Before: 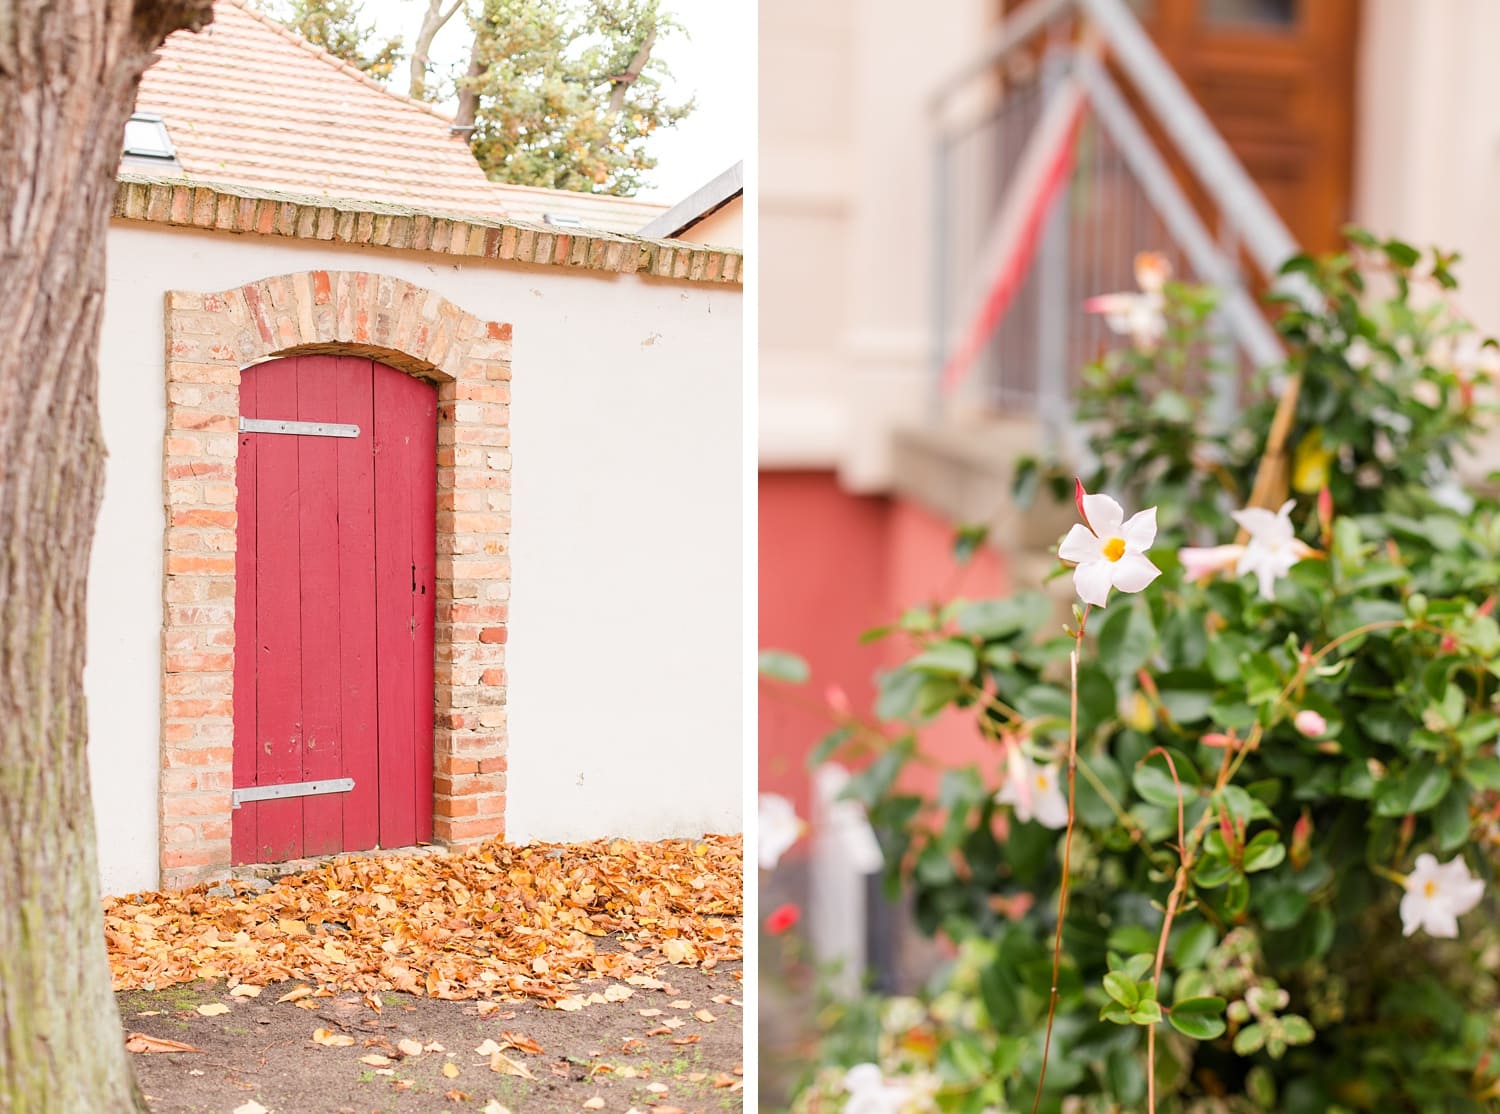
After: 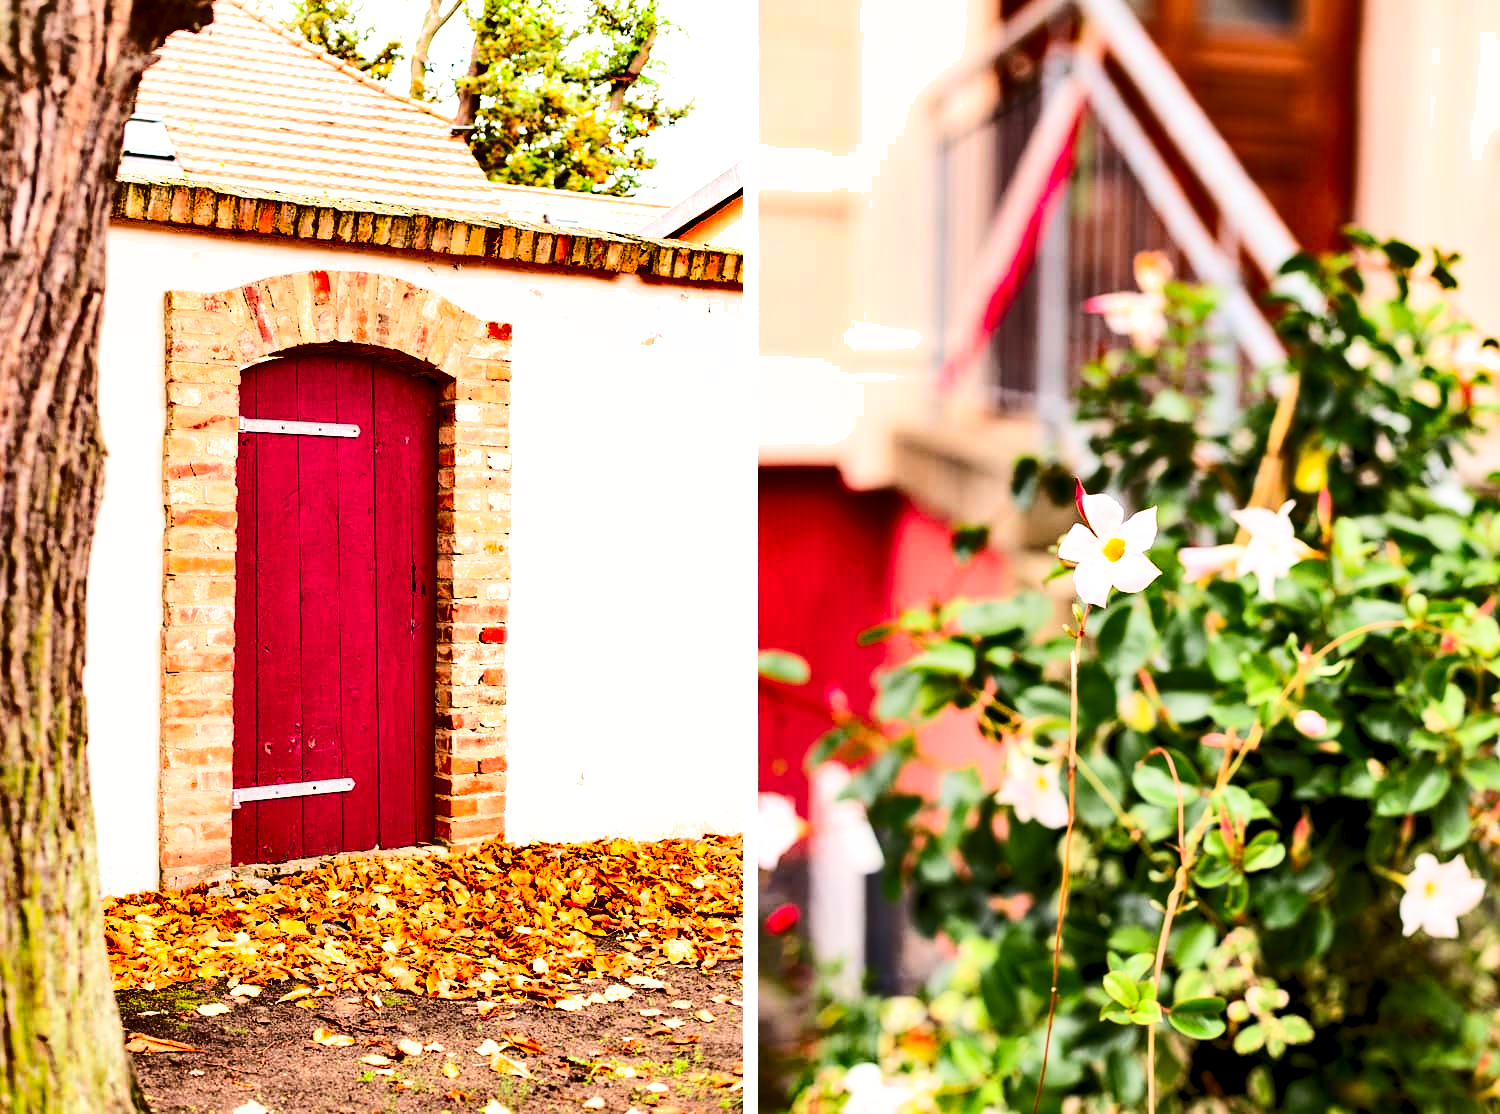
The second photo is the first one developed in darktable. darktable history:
contrast brightness saturation: contrast 0.4, brightness 0.1, saturation 0.21
exposure: black level correction 0, exposure 0.2 EV, compensate exposure bias true, compensate highlight preservation false
shadows and highlights: shadows 20.91, highlights -82.73, soften with gaussian
rgb levels: levels [[0.013, 0.434, 0.89], [0, 0.5, 1], [0, 0.5, 1]]
